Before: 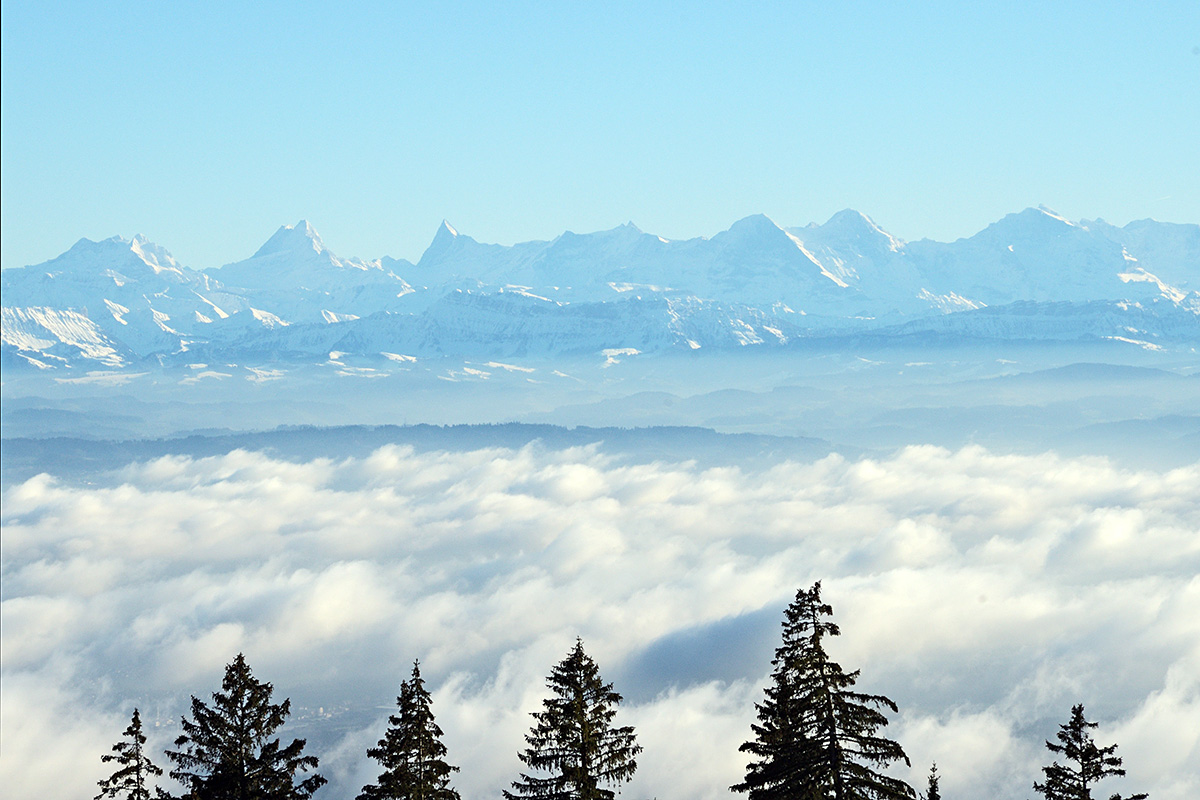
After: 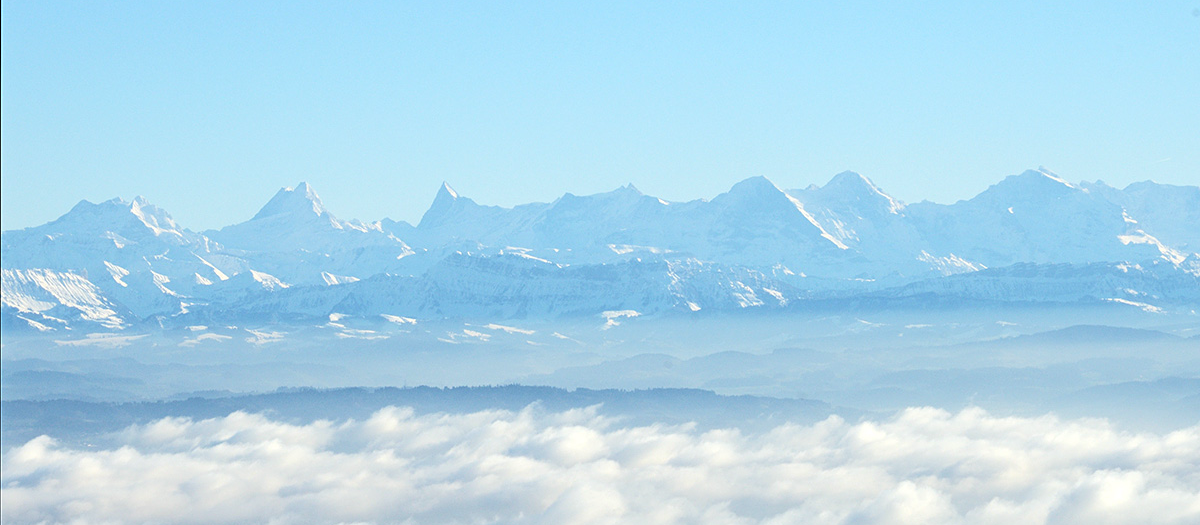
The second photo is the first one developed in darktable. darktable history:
white balance: red 1.004, blue 1.024
crop and rotate: top 4.848%, bottom 29.503%
